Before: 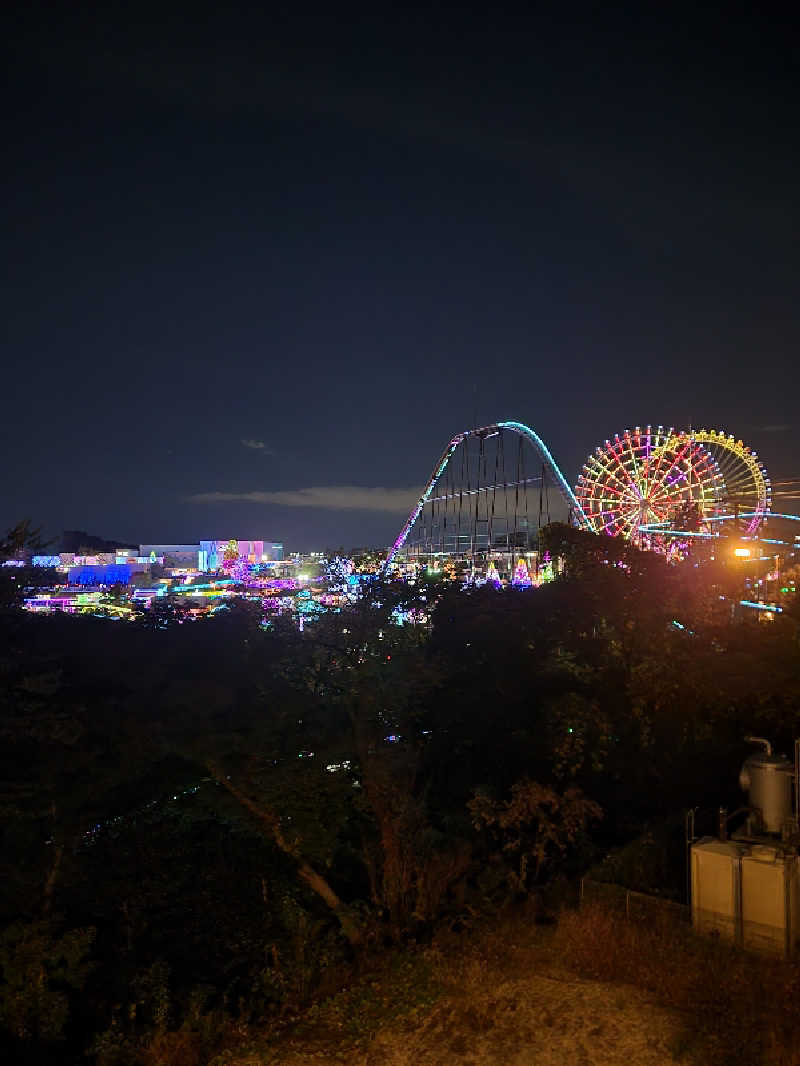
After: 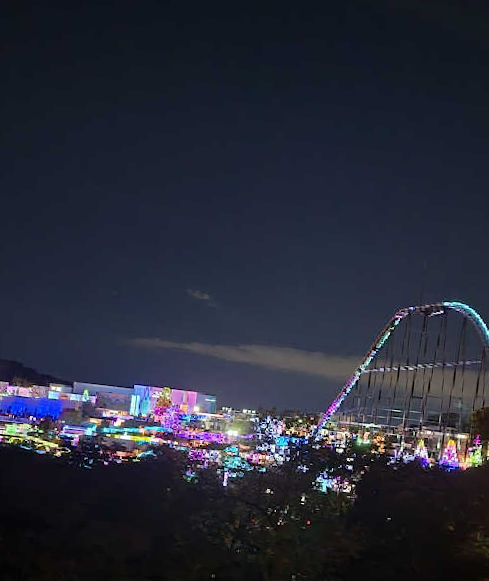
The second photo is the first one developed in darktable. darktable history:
crop and rotate: angle -6.61°, left 2.129%, top 7.05%, right 27.762%, bottom 30.353%
